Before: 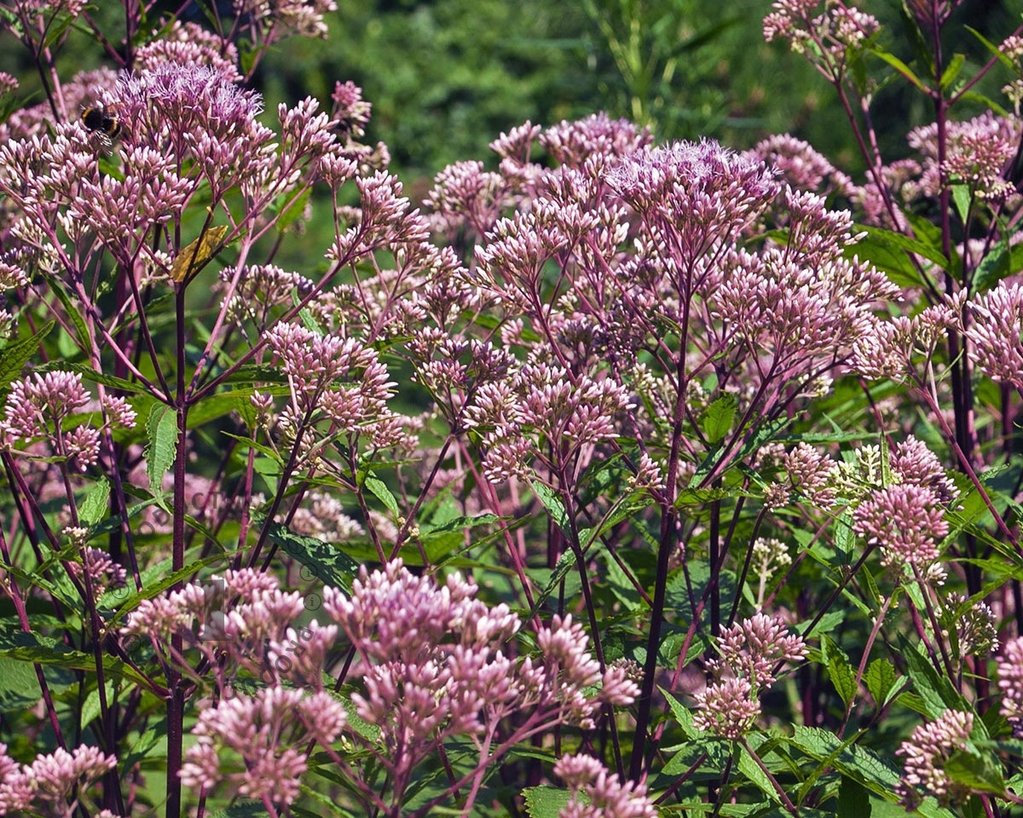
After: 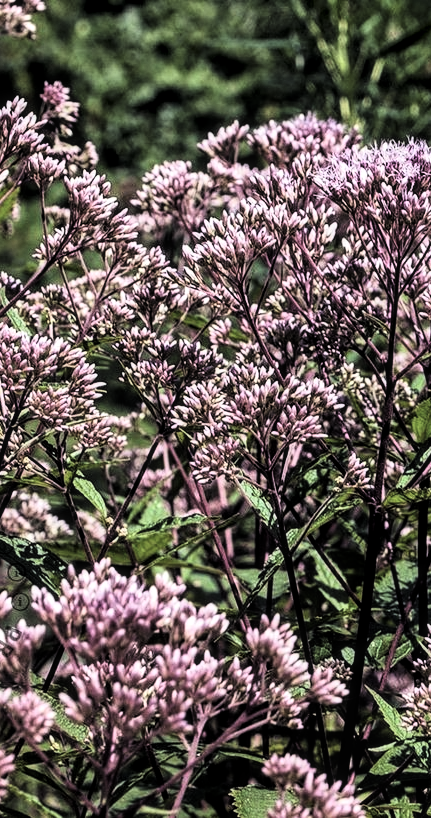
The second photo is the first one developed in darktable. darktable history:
exposure: exposure 0.201 EV, compensate highlight preservation false
crop: left 28.604%, right 29.249%
local contrast: on, module defaults
tone curve: curves: ch0 [(0, 0) (0.078, 0) (0.241, 0.056) (0.59, 0.574) (0.802, 0.868) (1, 1)], color space Lab, linked channels, preserve colors none
contrast brightness saturation: contrast 0.096, saturation -0.281
